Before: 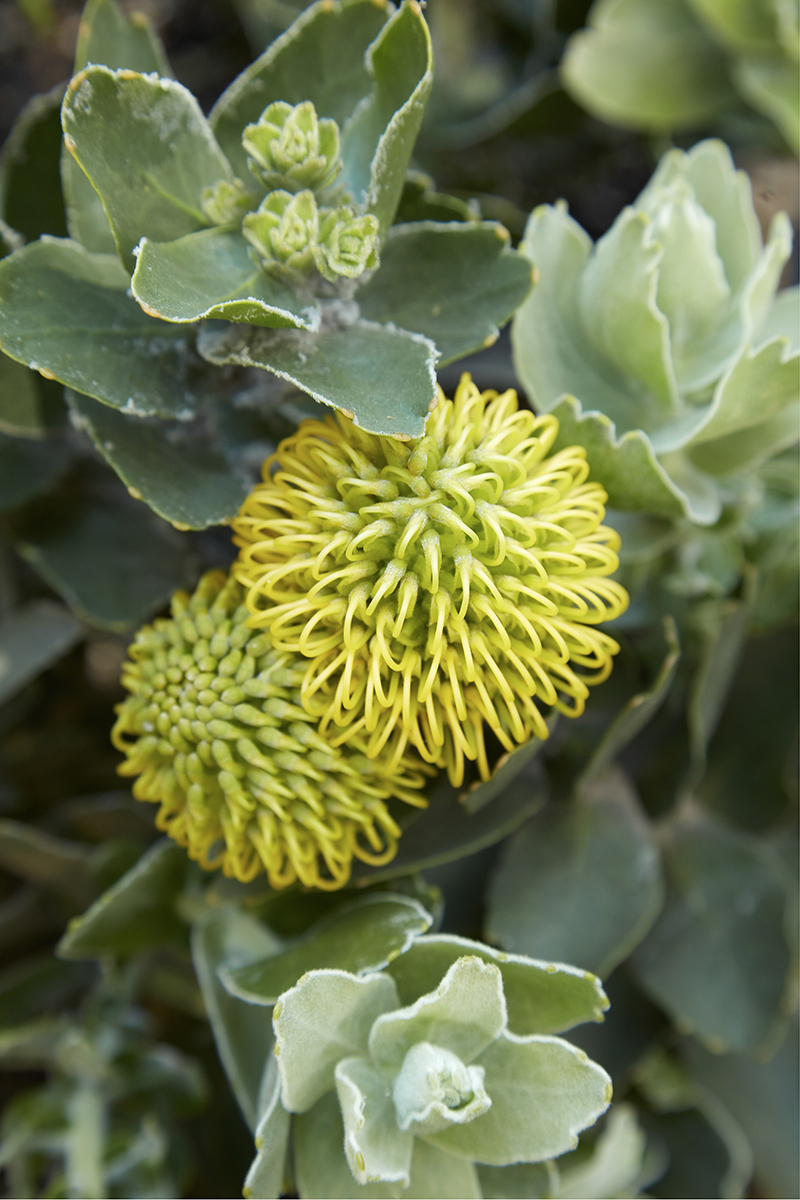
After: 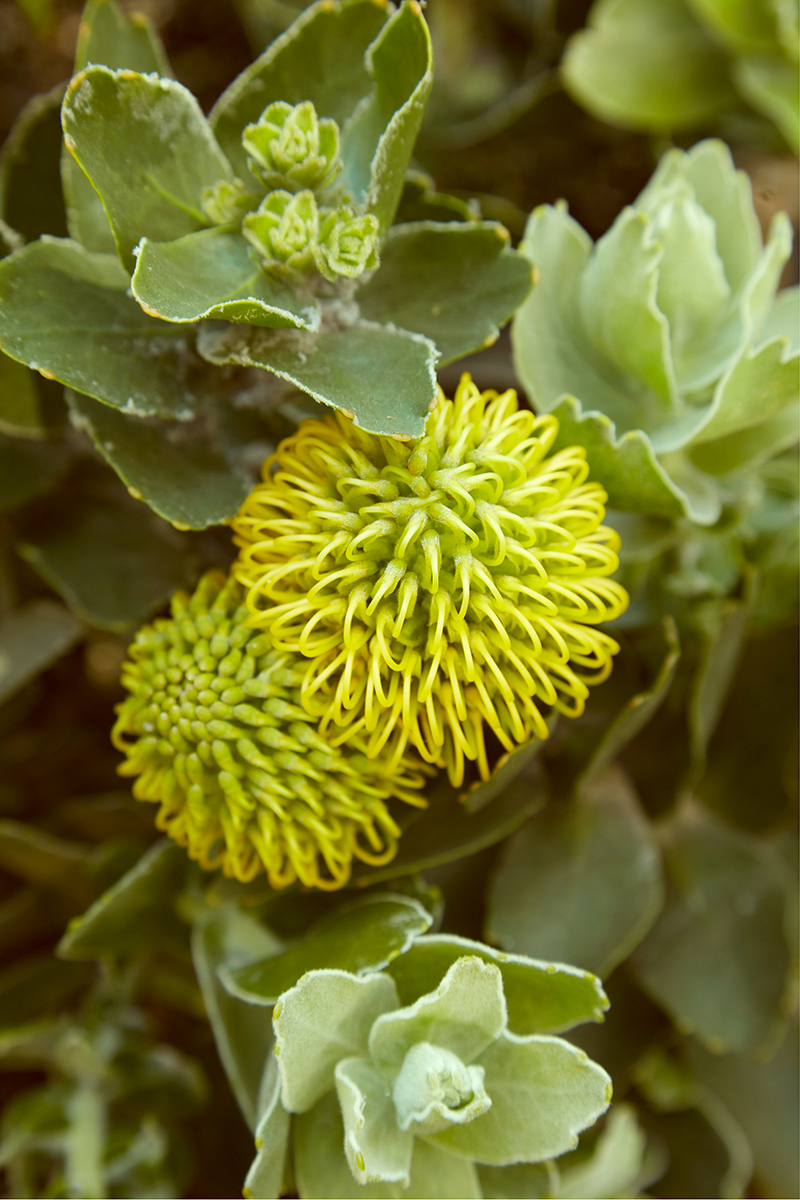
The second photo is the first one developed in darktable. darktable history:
color correction: highlights a* -6.29, highlights b* 9.26, shadows a* 10.06, shadows b* 23.41
